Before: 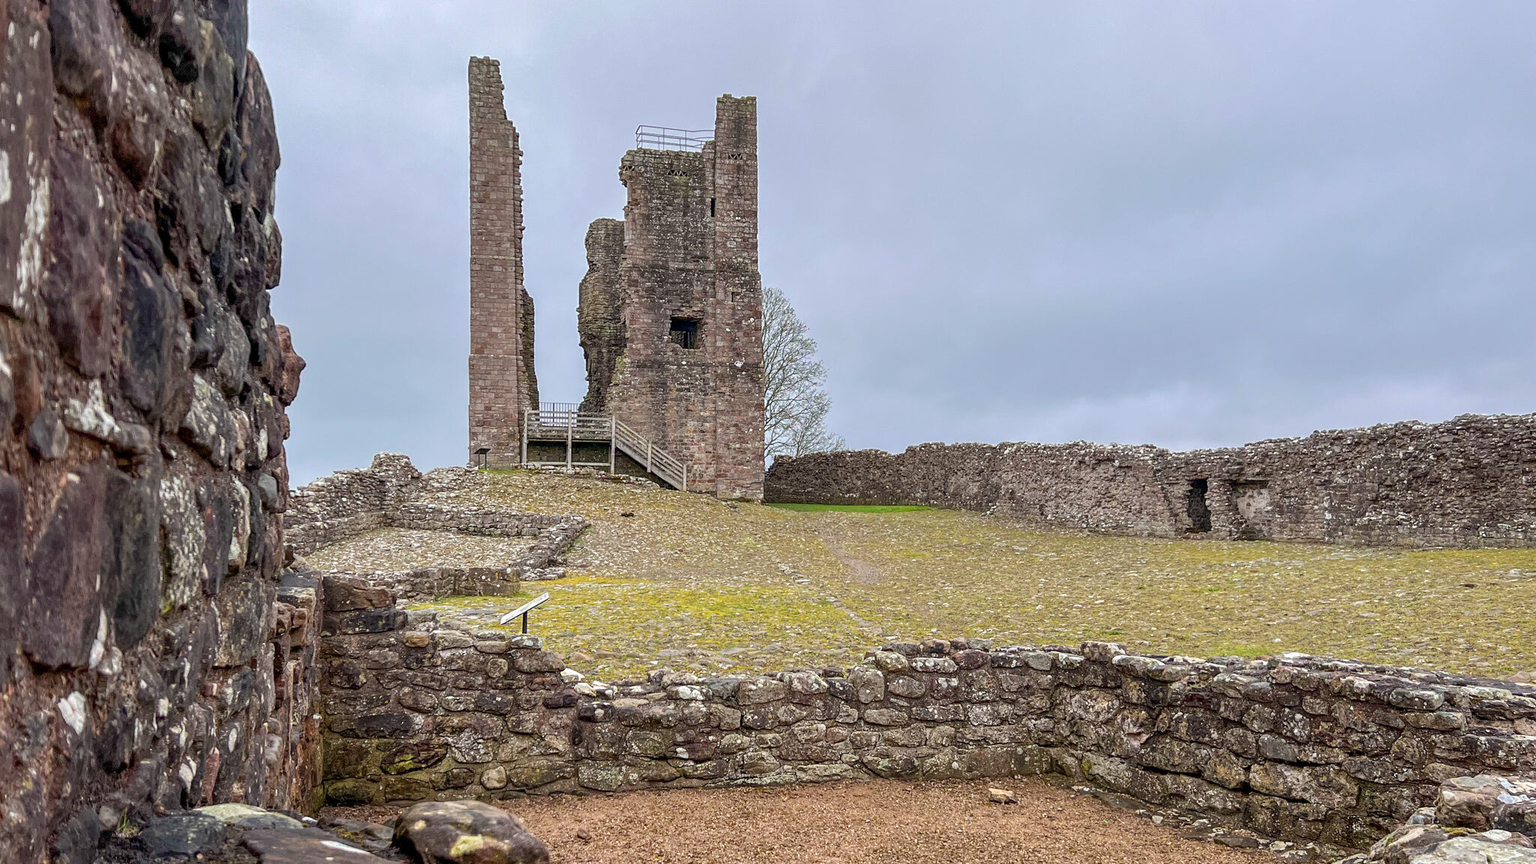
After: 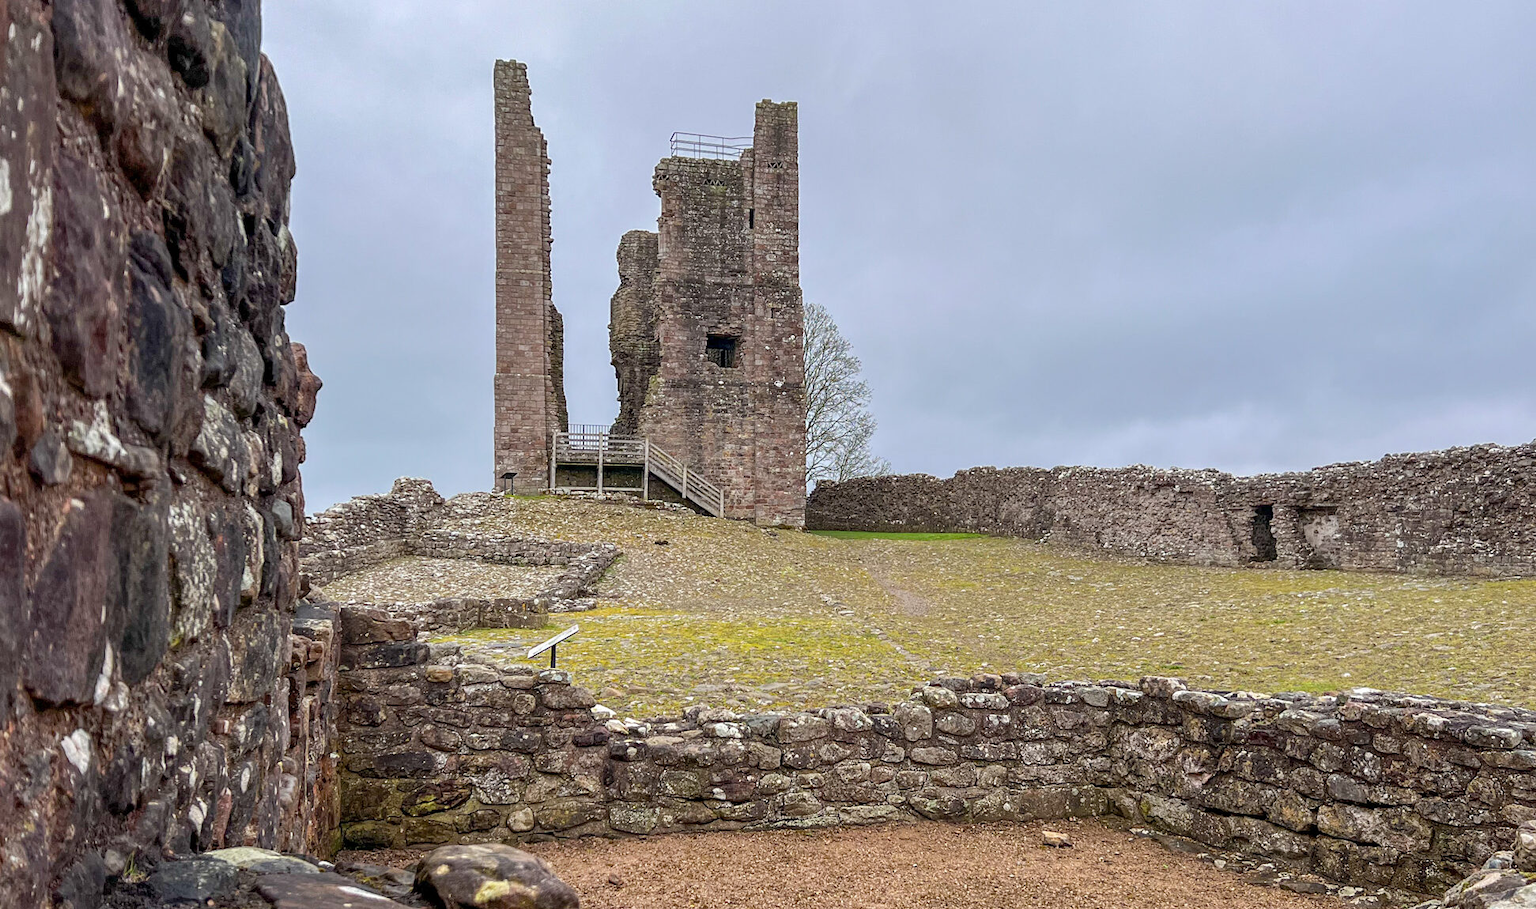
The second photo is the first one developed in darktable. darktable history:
crop and rotate: left 0%, right 5.095%
